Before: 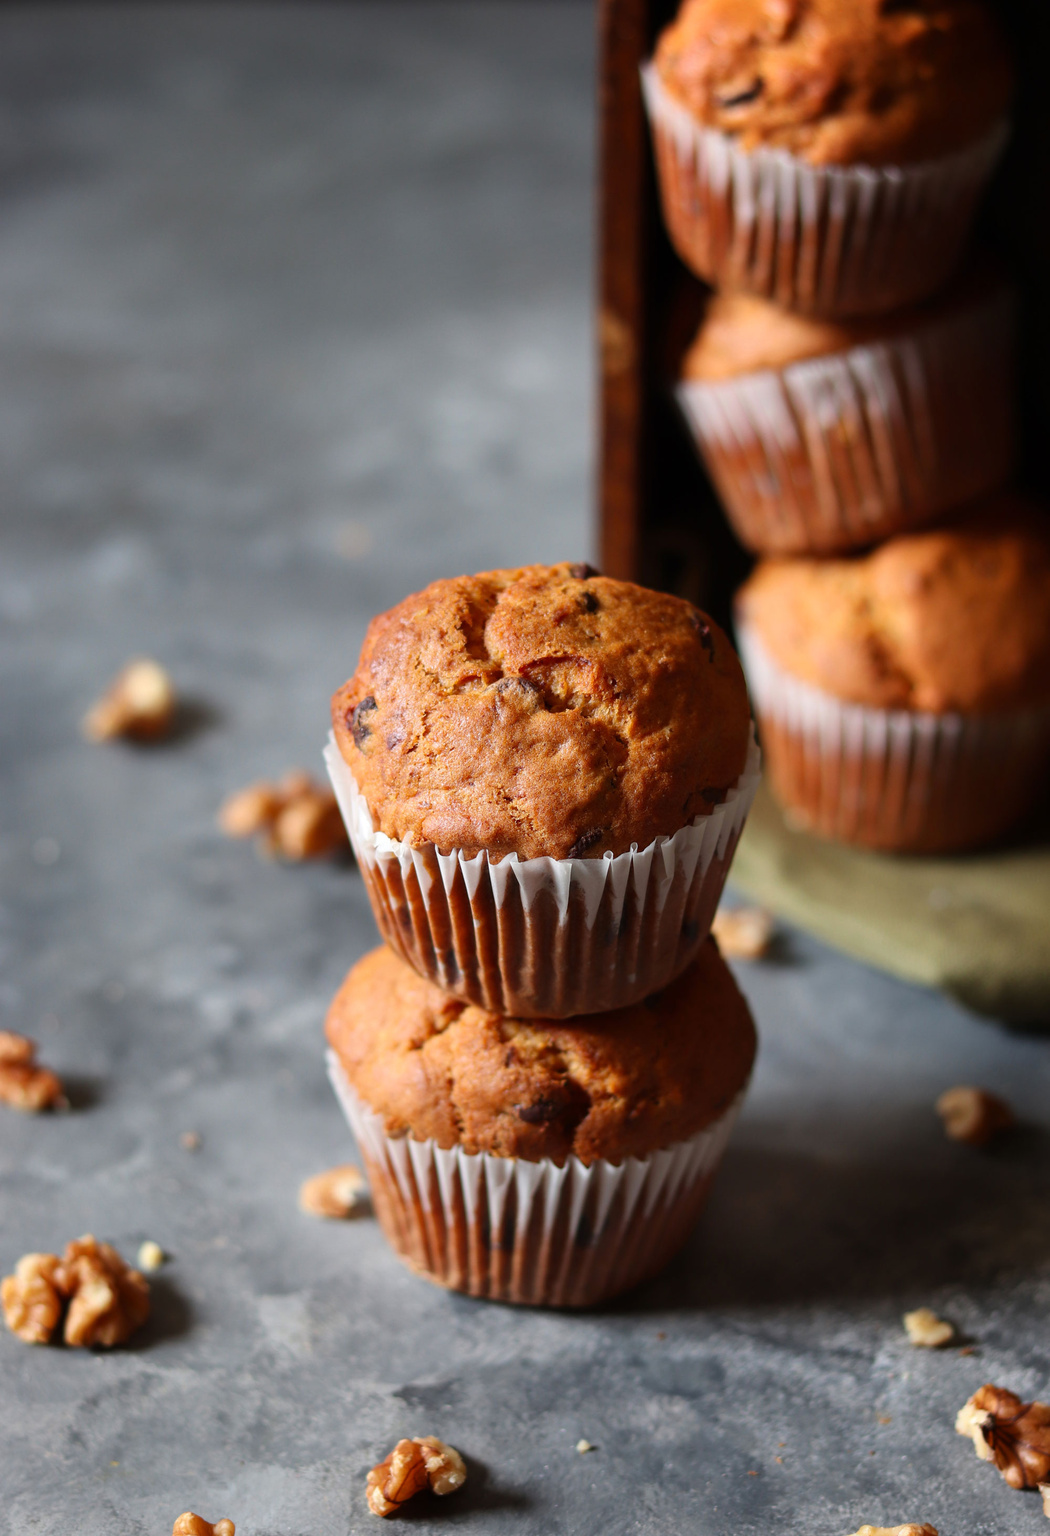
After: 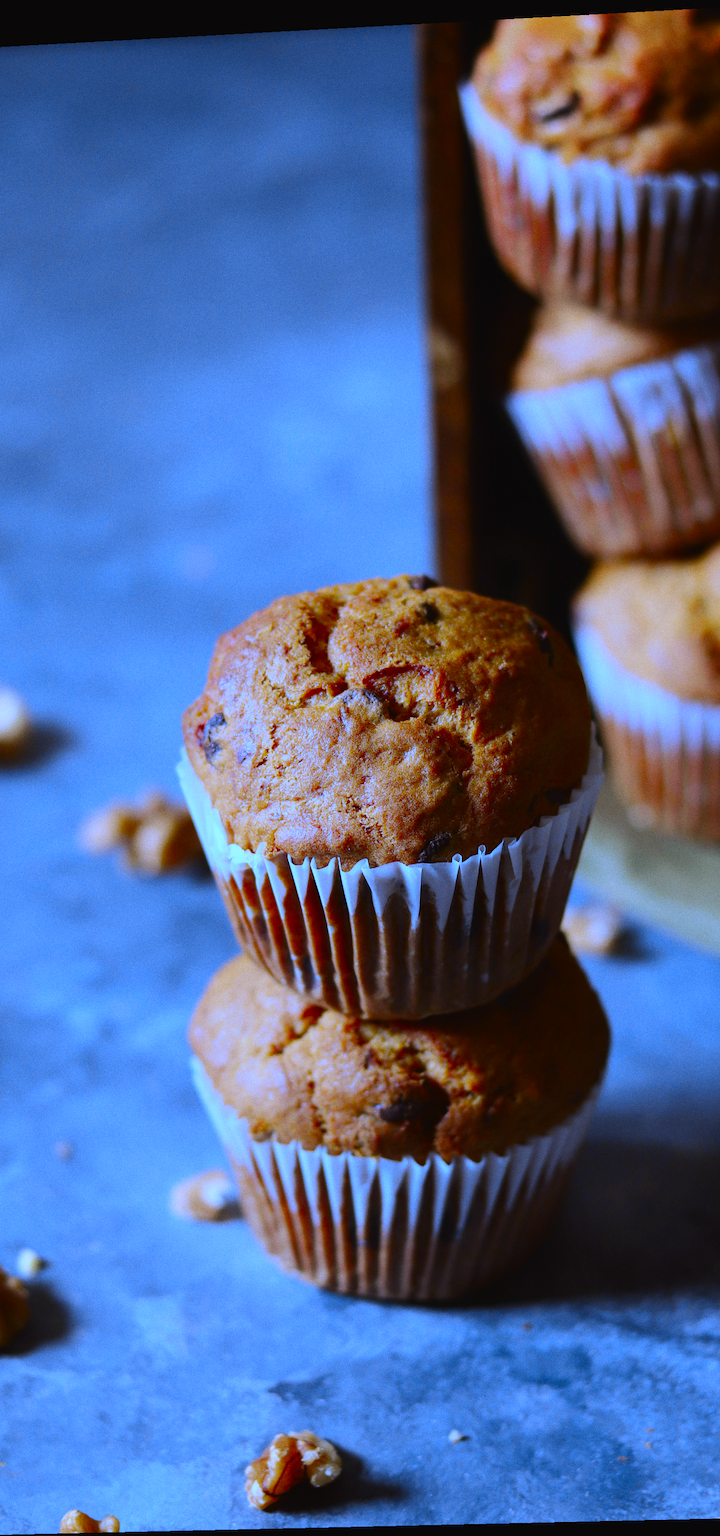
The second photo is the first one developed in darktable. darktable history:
grain: coarseness 3.21 ISO
crop and rotate: left 15.055%, right 18.278%
contrast brightness saturation: saturation -0.05
white balance: red 0.766, blue 1.537
tone curve: curves: ch0 [(0, 0.021) (0.049, 0.044) (0.157, 0.131) (0.365, 0.359) (0.499, 0.517) (0.675, 0.667) (0.856, 0.83) (1, 0.969)]; ch1 [(0, 0) (0.302, 0.309) (0.433, 0.443) (0.472, 0.47) (0.502, 0.503) (0.527, 0.516) (0.564, 0.557) (0.614, 0.645) (0.677, 0.722) (0.859, 0.889) (1, 1)]; ch2 [(0, 0) (0.33, 0.301) (0.447, 0.44) (0.487, 0.496) (0.502, 0.501) (0.535, 0.537) (0.565, 0.558) (0.608, 0.624) (1, 1)], color space Lab, independent channels, preserve colors none
tone equalizer: on, module defaults
color correction: highlights a* 3.22, highlights b* 1.93, saturation 1.19
rotate and perspective: rotation -2.22°, lens shift (horizontal) -0.022, automatic cropping off
